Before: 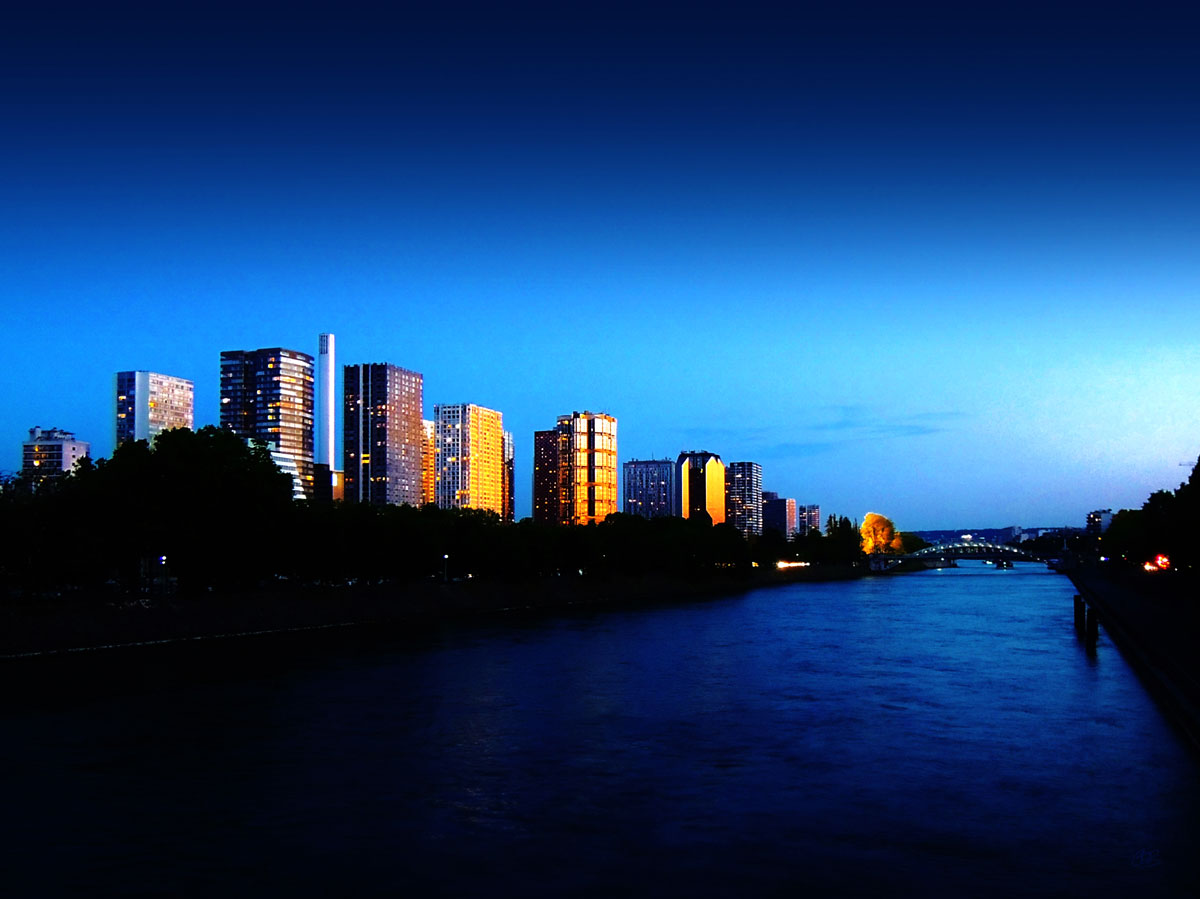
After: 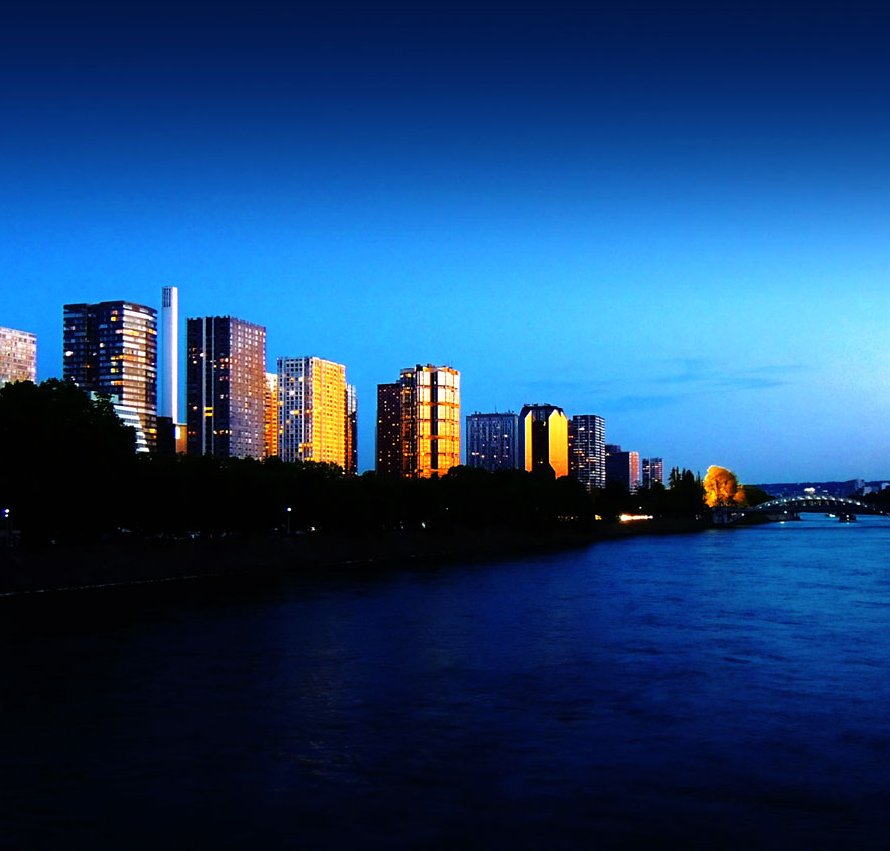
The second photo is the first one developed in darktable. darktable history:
tone equalizer: on, module defaults
crop and rotate: left 13.15%, top 5.251%, right 12.609%
